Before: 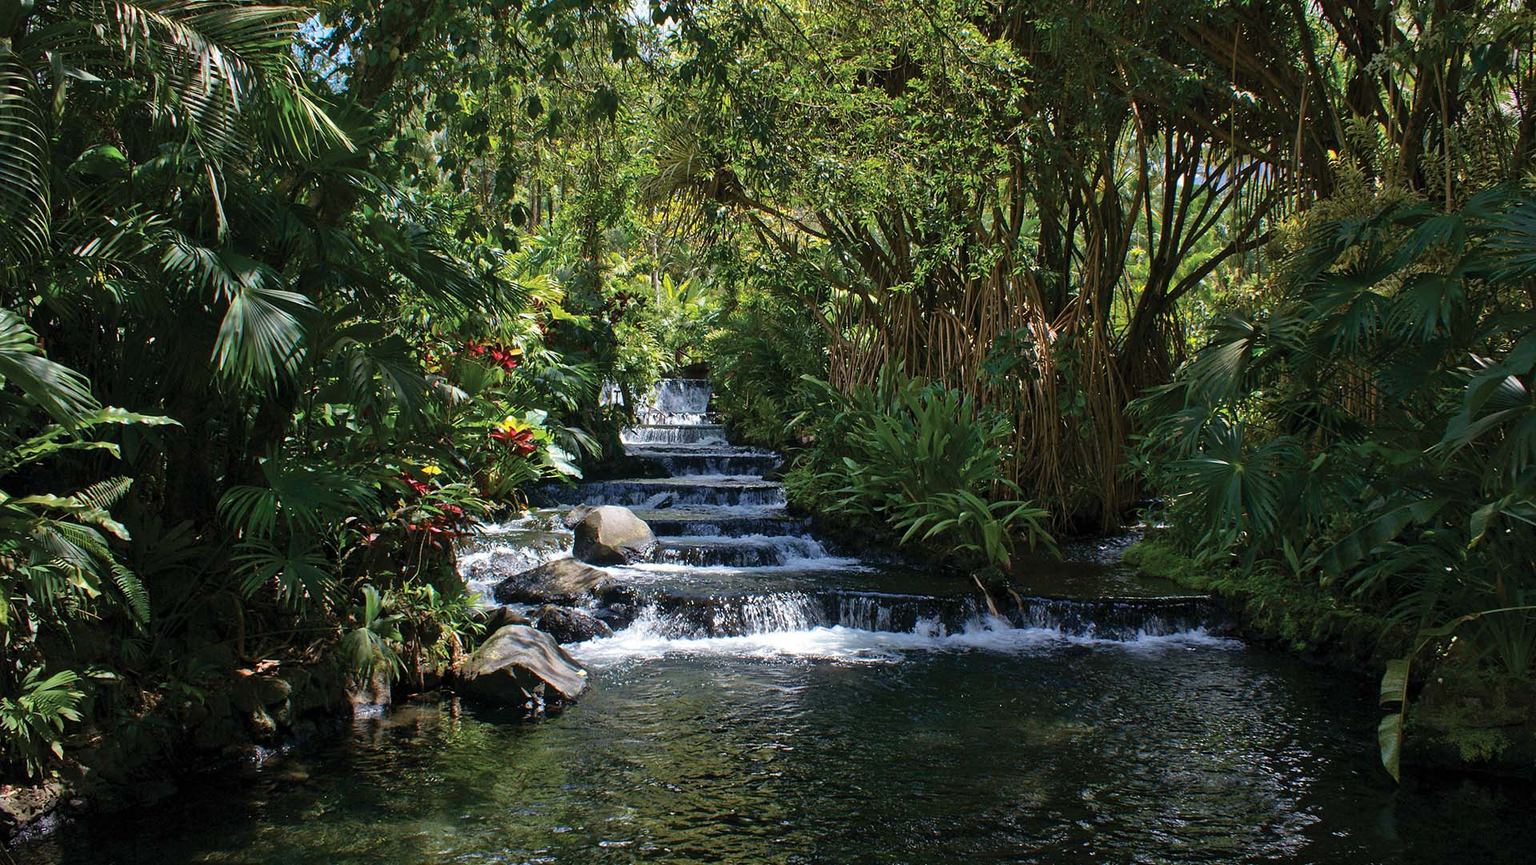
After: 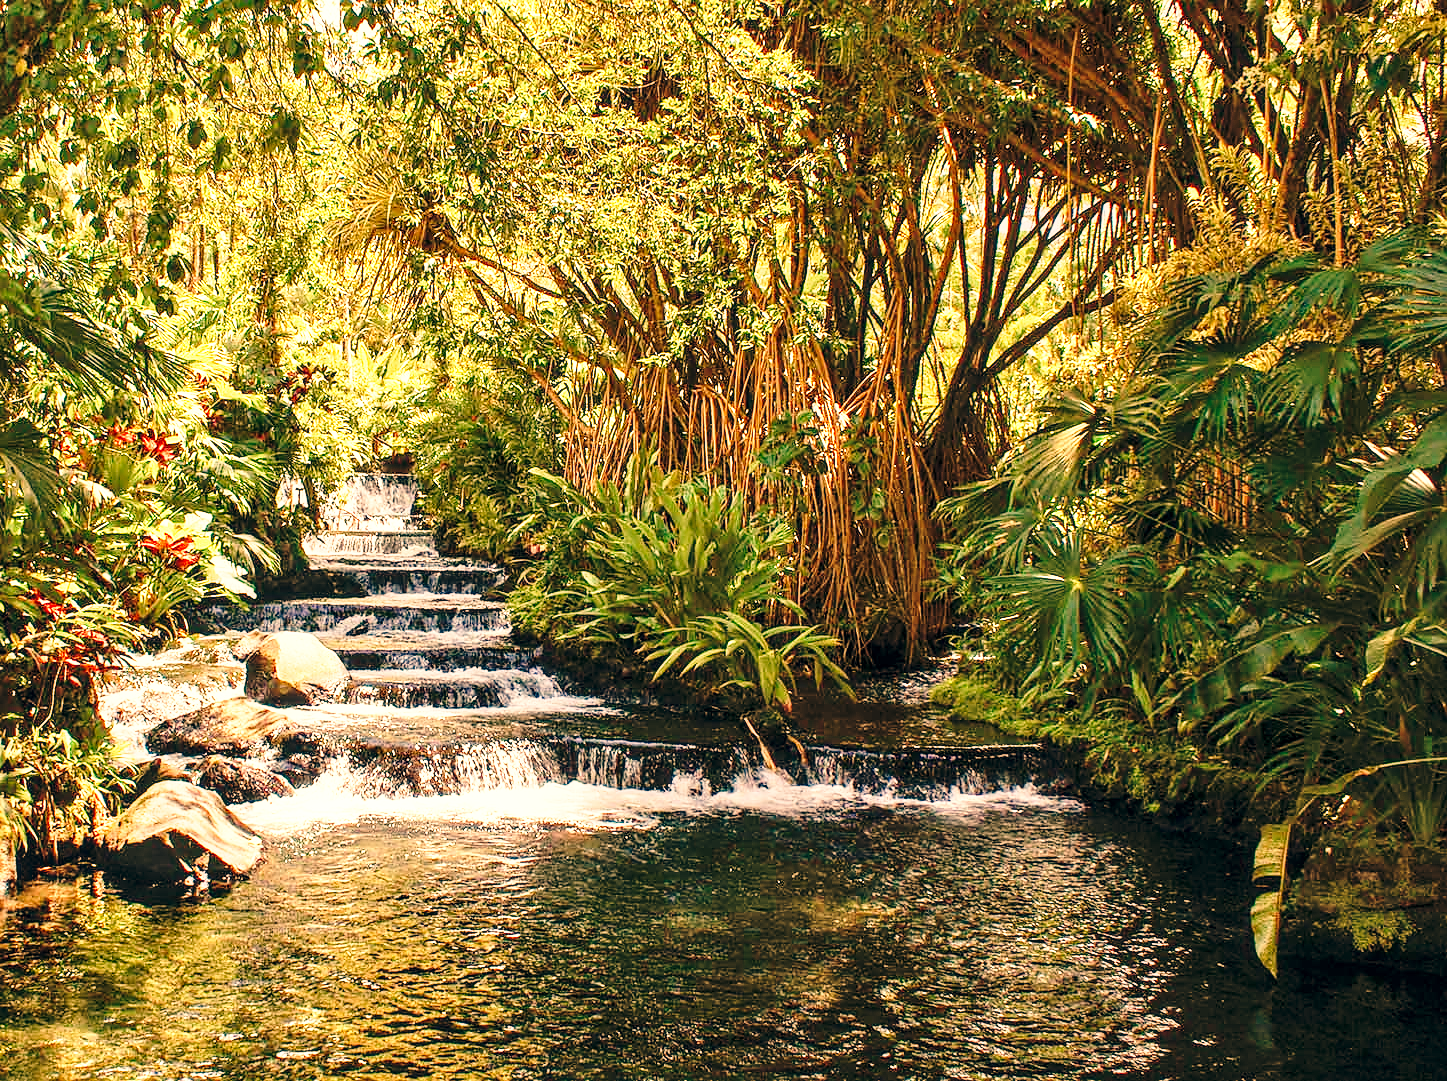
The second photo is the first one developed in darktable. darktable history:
white balance: red 1.467, blue 0.684
exposure: black level correction 0, exposure 0.7 EV, compensate exposure bias true, compensate highlight preservation false
crop and rotate: left 24.6%
base curve: curves: ch0 [(0, 0) (0.028, 0.03) (0.105, 0.232) (0.387, 0.748) (0.754, 0.968) (1, 1)], fusion 1, exposure shift 0.576, preserve colors none
sharpen: radius 1
color correction: highlights a* 5.38, highlights b* 5.3, shadows a* -4.26, shadows b* -5.11
local contrast: detail 130%
